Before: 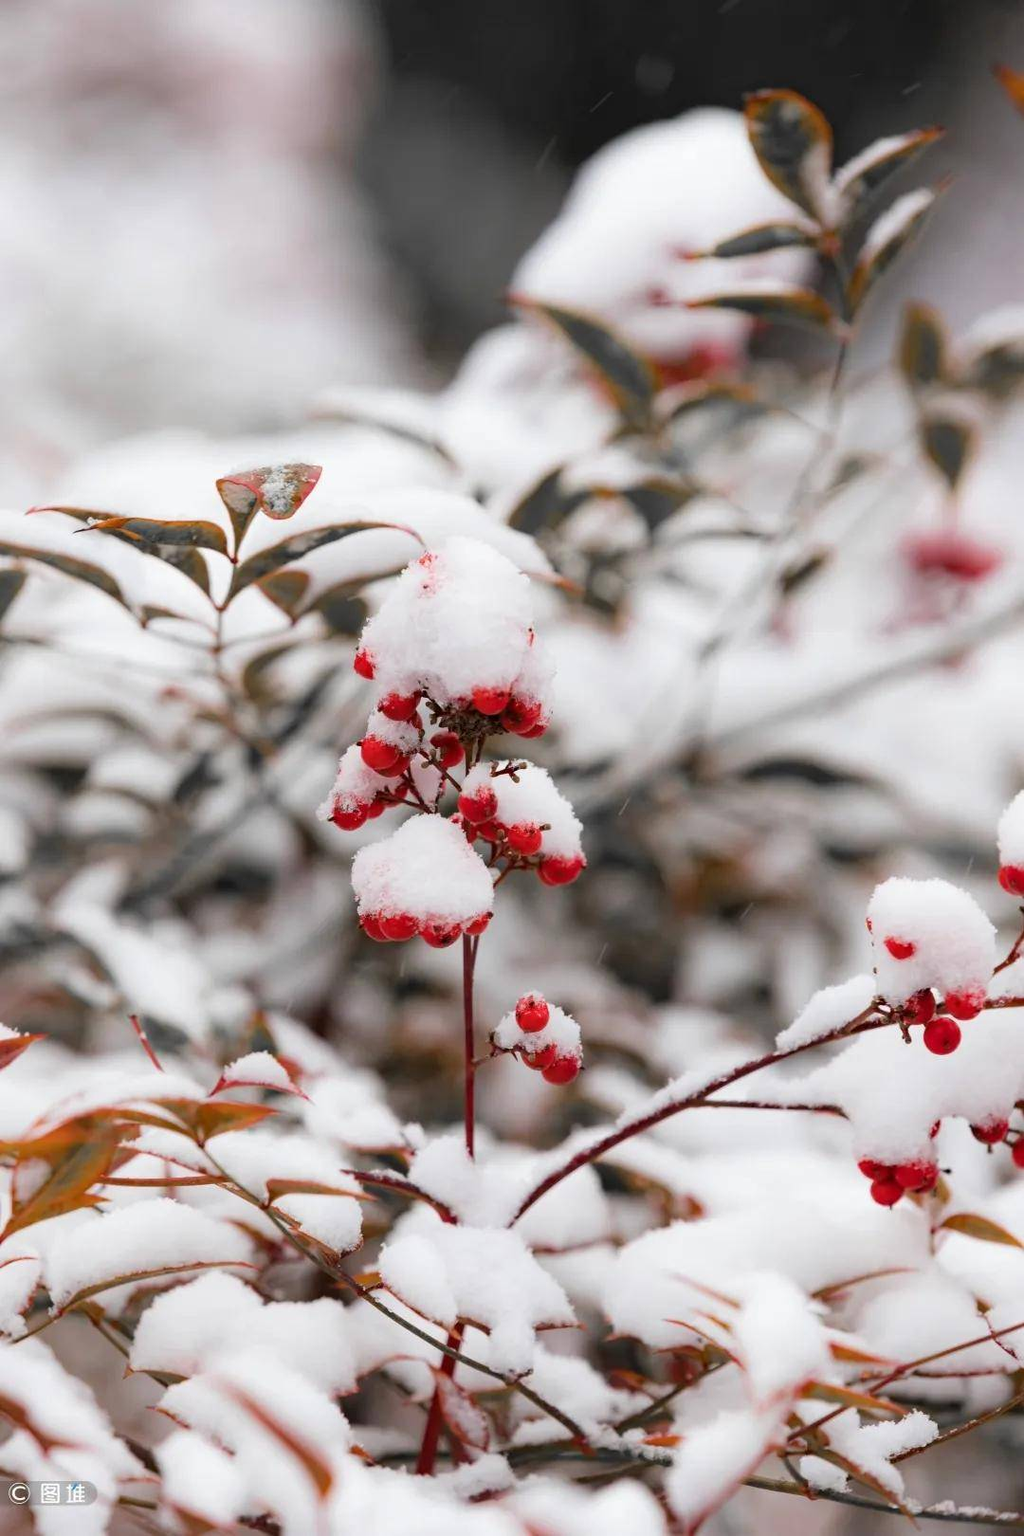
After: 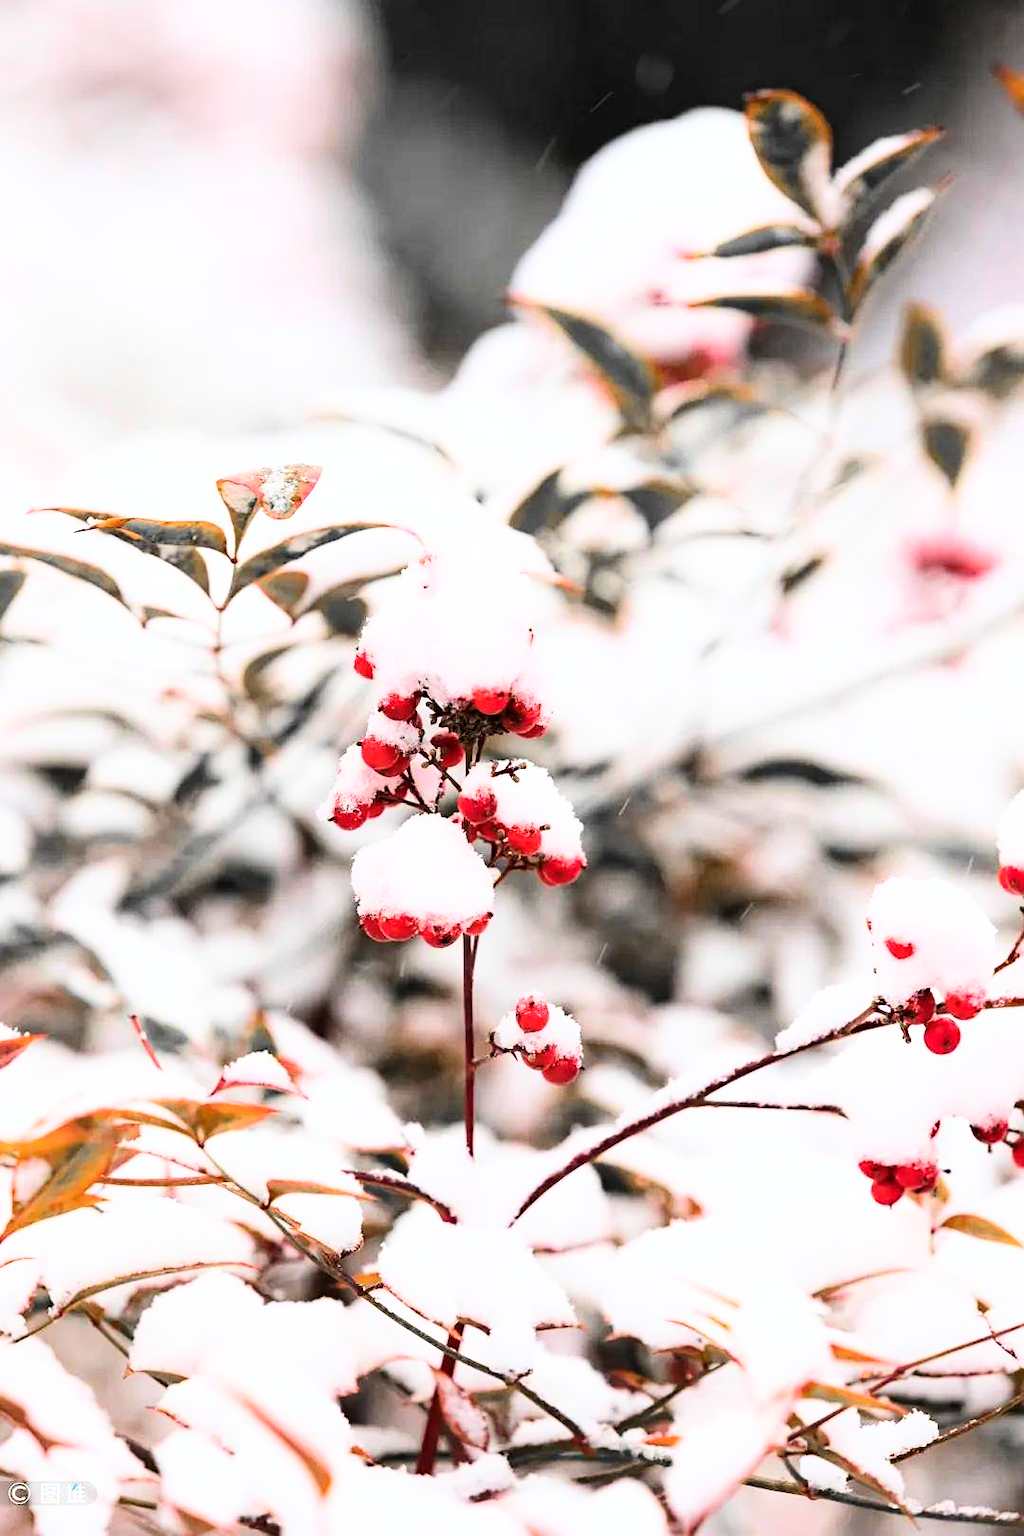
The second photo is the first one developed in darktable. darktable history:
sharpen: amount 0.217
base curve: curves: ch0 [(0, 0) (0.007, 0.004) (0.027, 0.03) (0.046, 0.07) (0.207, 0.54) (0.442, 0.872) (0.673, 0.972) (1, 1)]
